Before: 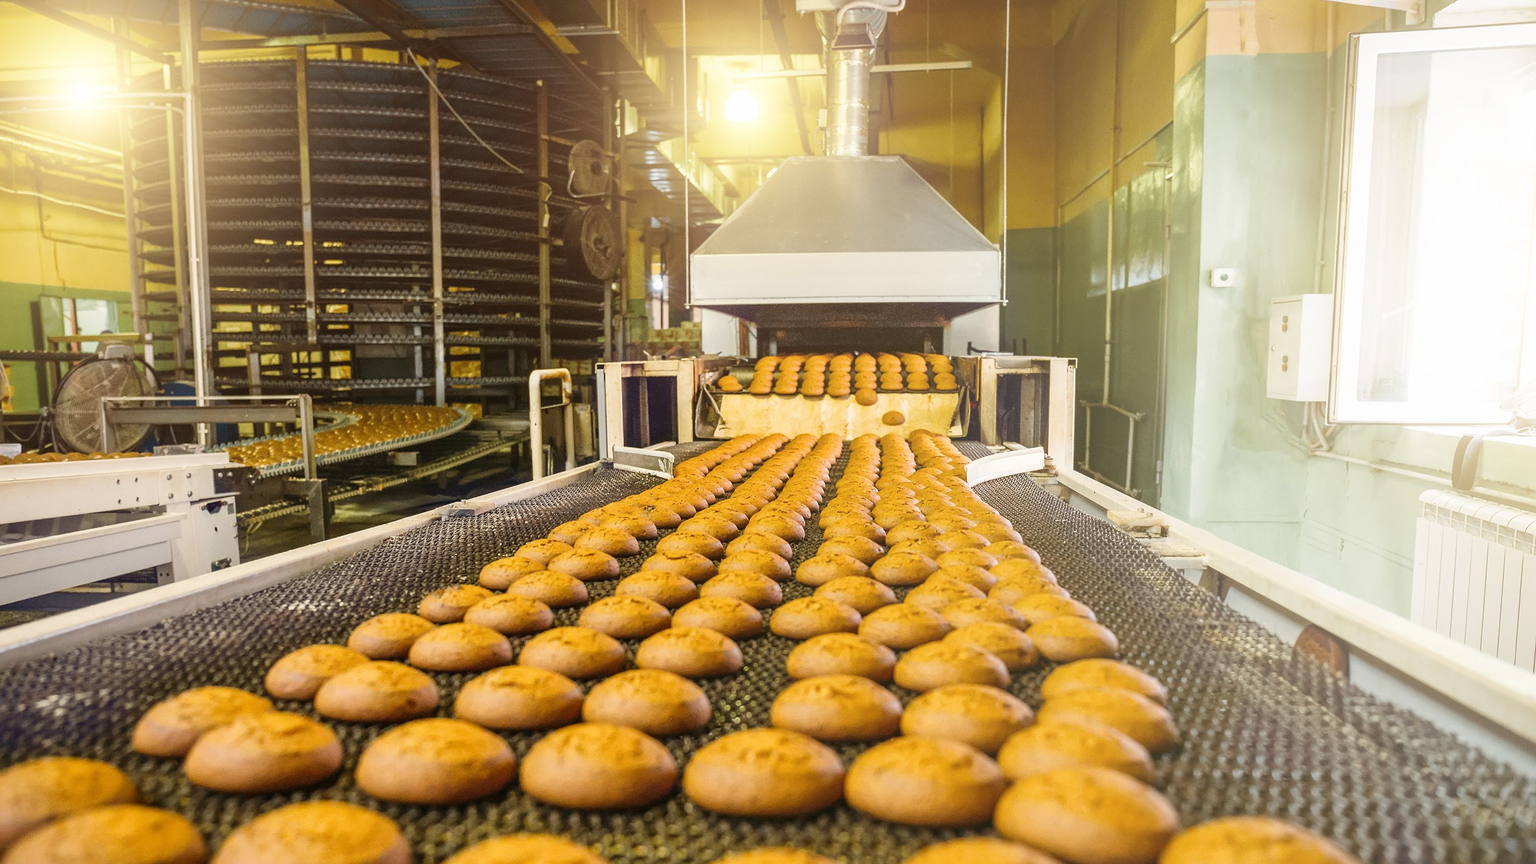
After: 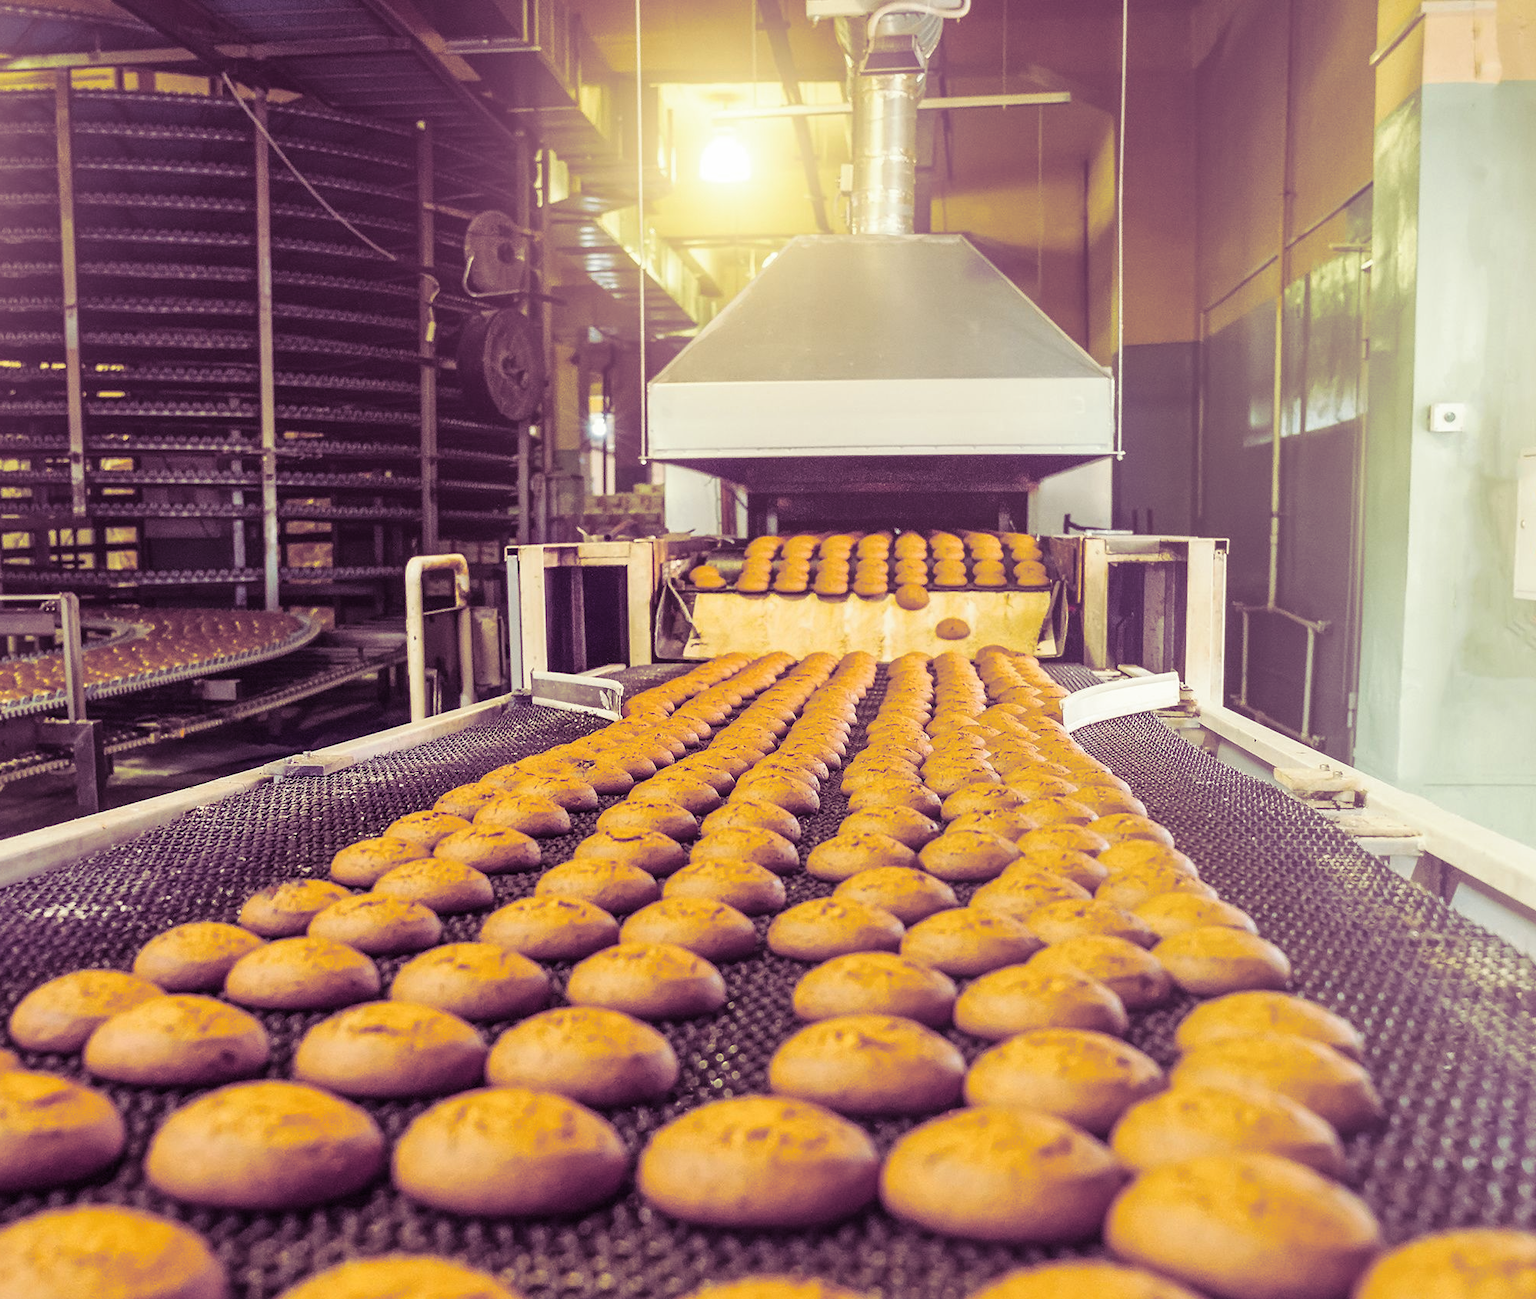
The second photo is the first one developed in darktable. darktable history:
split-toning: shadows › hue 277.2°, shadows › saturation 0.74
crop: left 16.899%, right 16.556%
